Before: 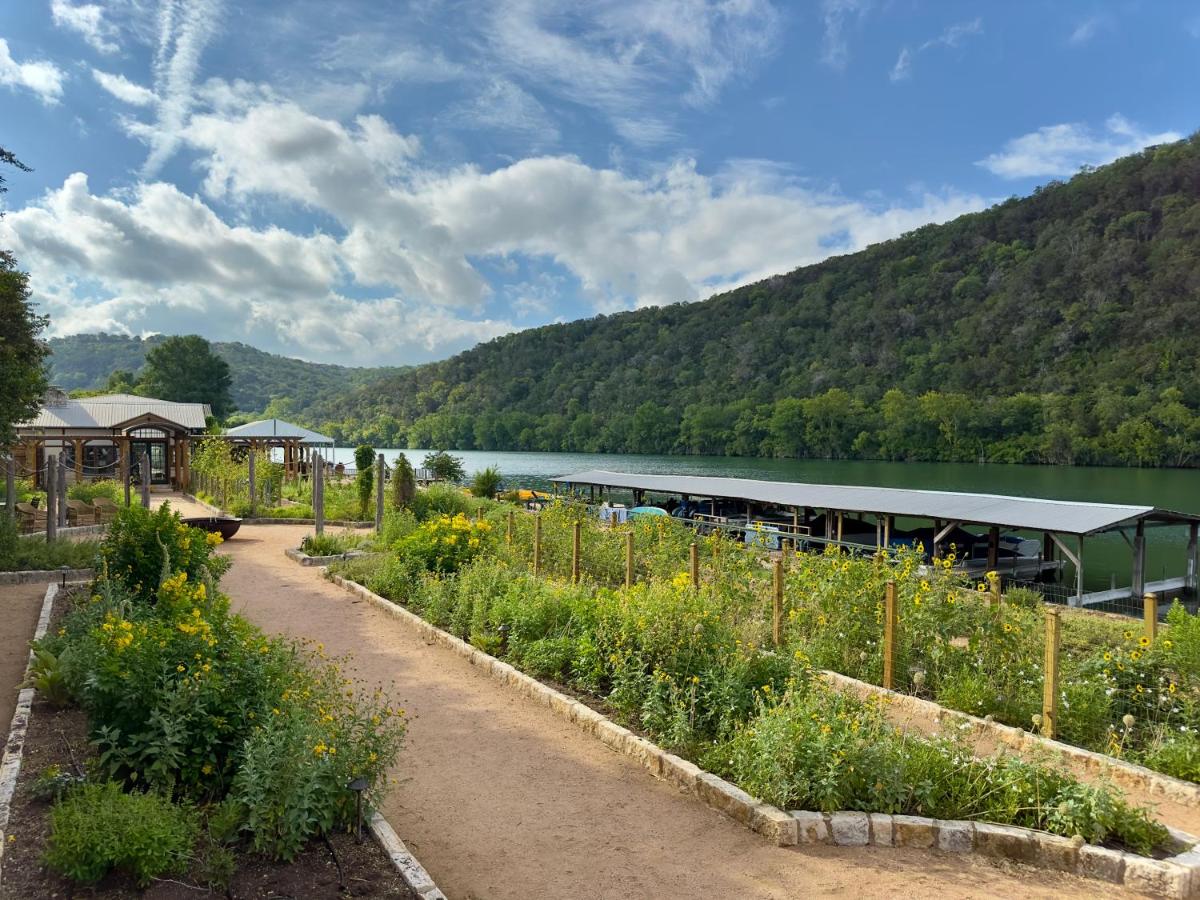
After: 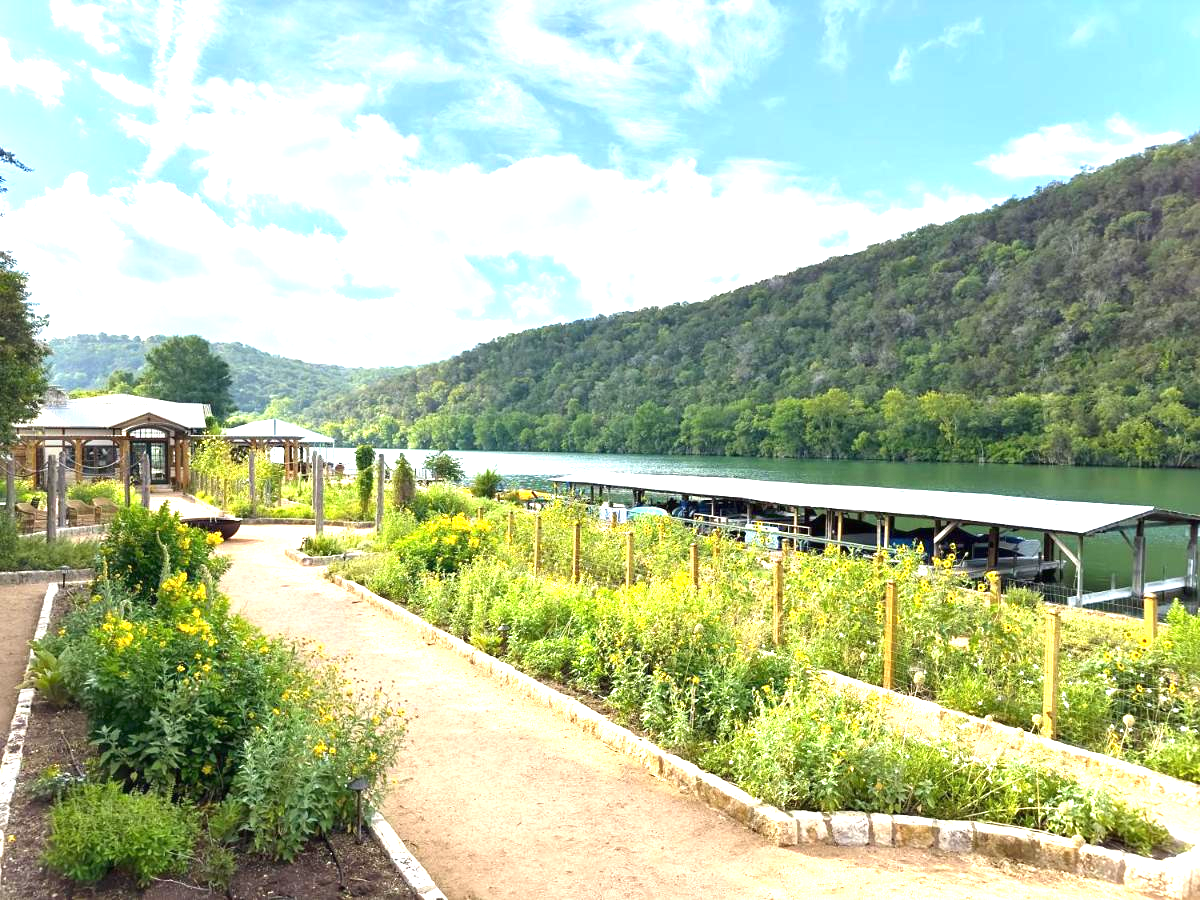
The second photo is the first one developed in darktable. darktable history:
exposure: black level correction 0, exposure 1.701 EV, compensate highlight preservation false
